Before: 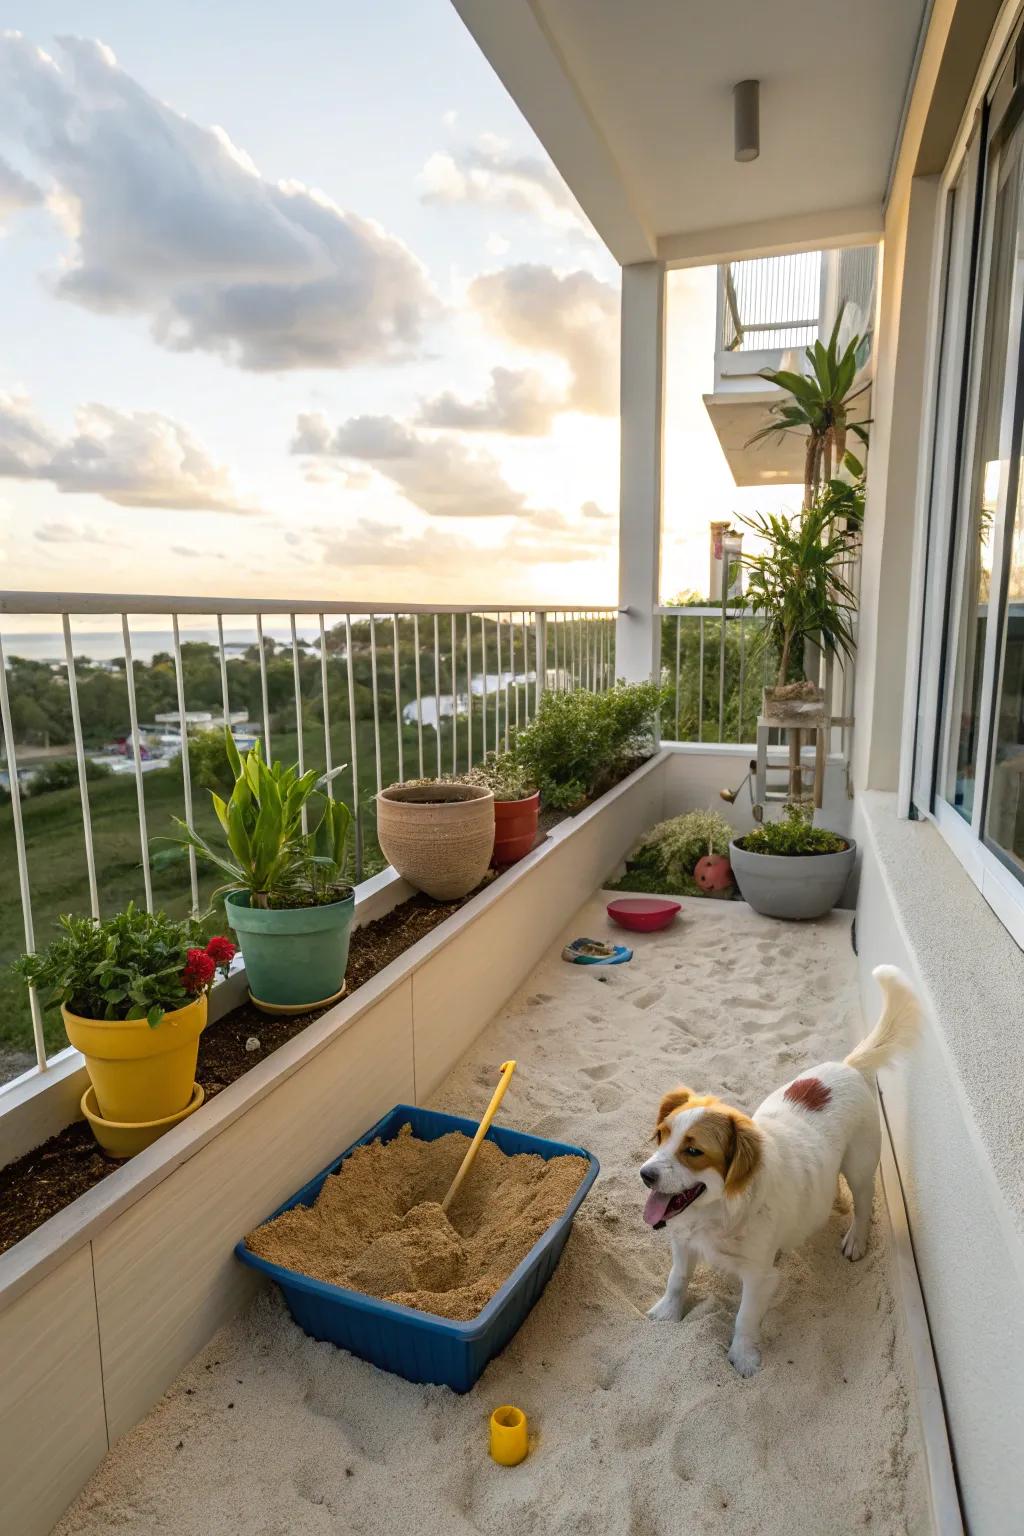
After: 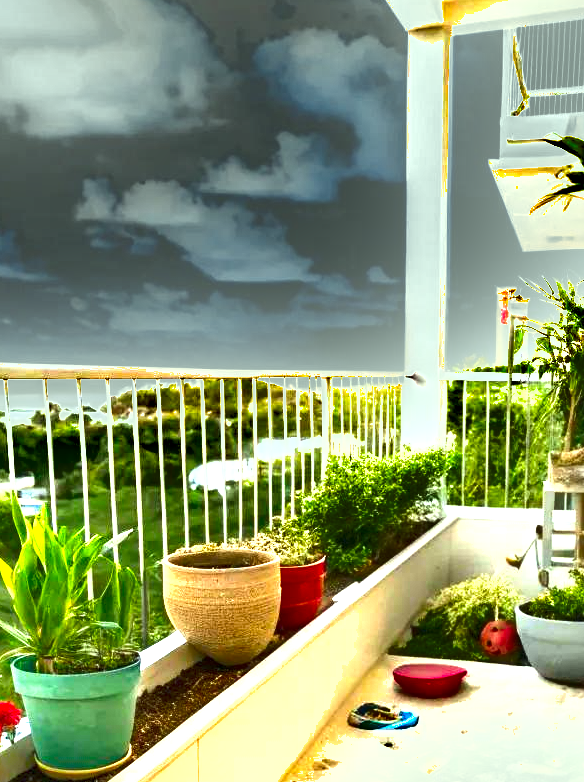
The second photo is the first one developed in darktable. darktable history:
local contrast: highlights 107%, shadows 102%, detail 119%, midtone range 0.2
crop: left 20.969%, top 15.313%, right 21.916%, bottom 33.742%
color correction: highlights a* -7.4, highlights b* 1.23, shadows a* -2.95, saturation 1.45
shadows and highlights: shadows 58.2, soften with gaussian
exposure: exposure 2.04 EV, compensate highlight preservation false
